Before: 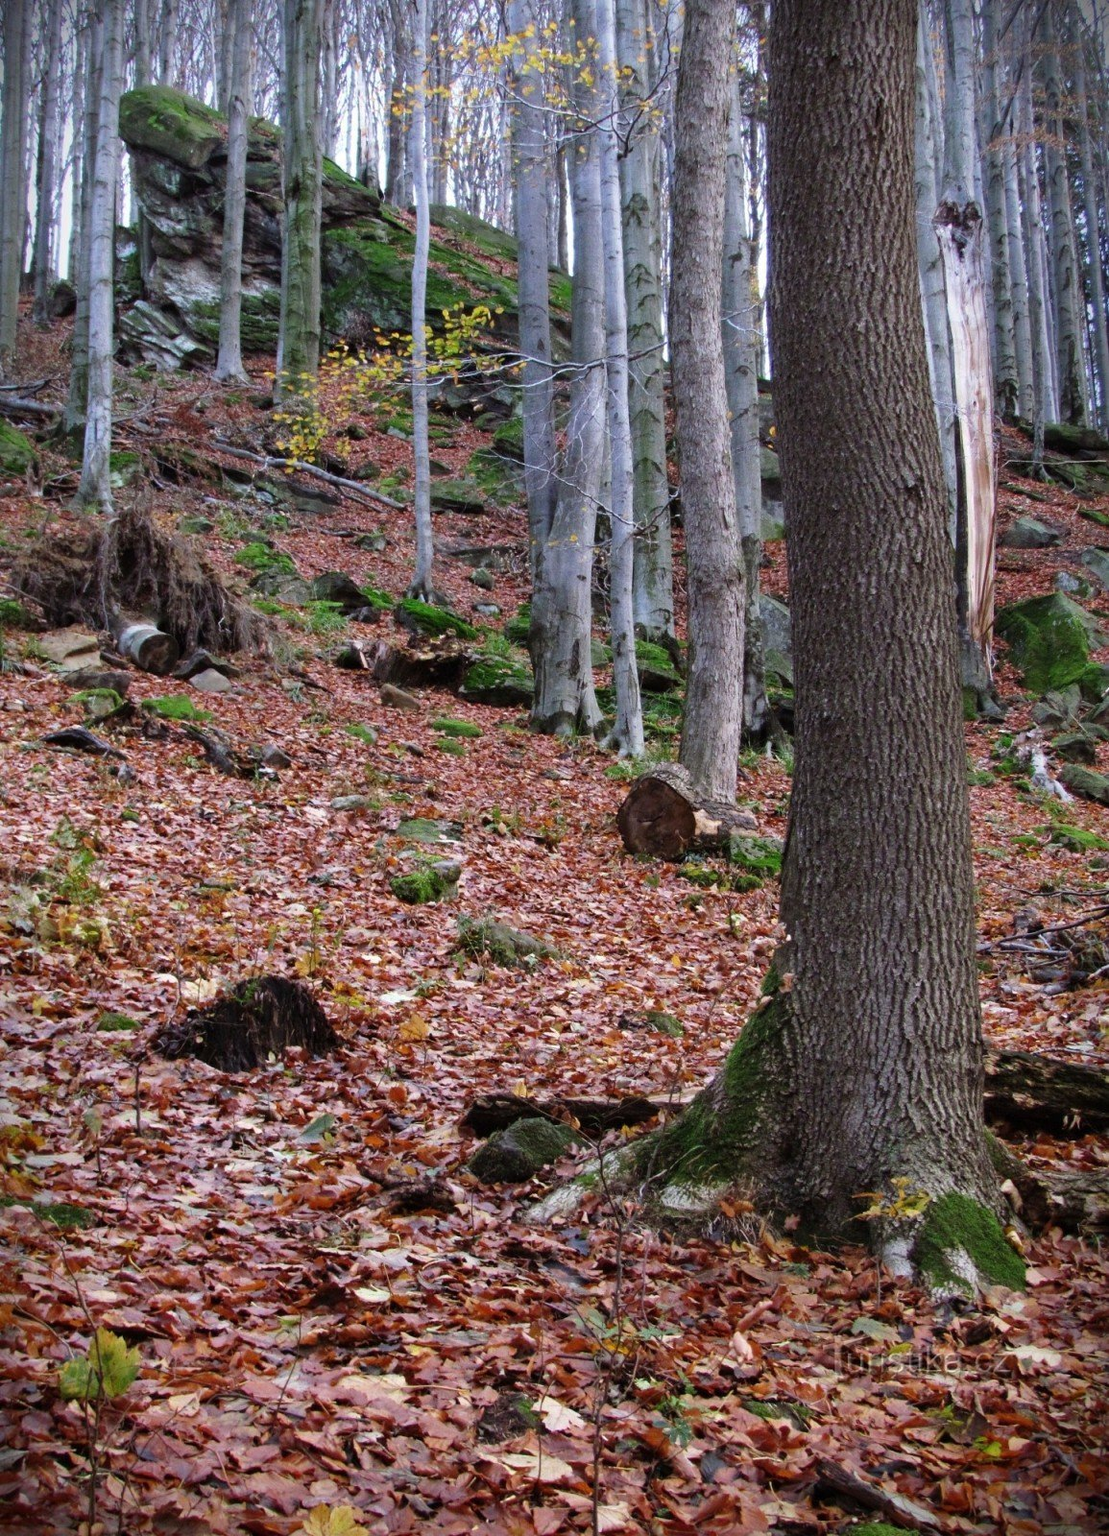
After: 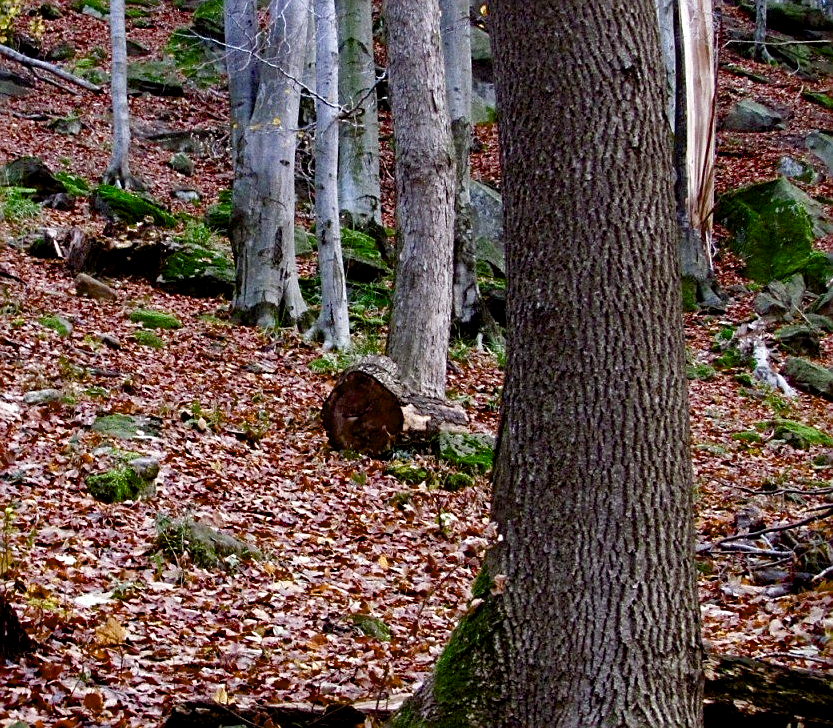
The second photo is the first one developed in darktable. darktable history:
crop and rotate: left 27.793%, top 27.476%, bottom 27.017%
color zones: curves: ch0 [(0.068, 0.464) (0.25, 0.5) (0.48, 0.508) (0.75, 0.536) (0.886, 0.476) (0.967, 0.456)]; ch1 [(0.066, 0.456) (0.25, 0.5) (0.616, 0.508) (0.746, 0.56) (0.934, 0.444)]
sharpen: on, module defaults
color balance rgb: highlights gain › luminance 14.473%, global offset › luminance -0.838%, perceptual saturation grading › global saturation 20%, perceptual saturation grading › highlights -50.52%, perceptual saturation grading › shadows 30.974%, saturation formula JzAzBz (2021)
